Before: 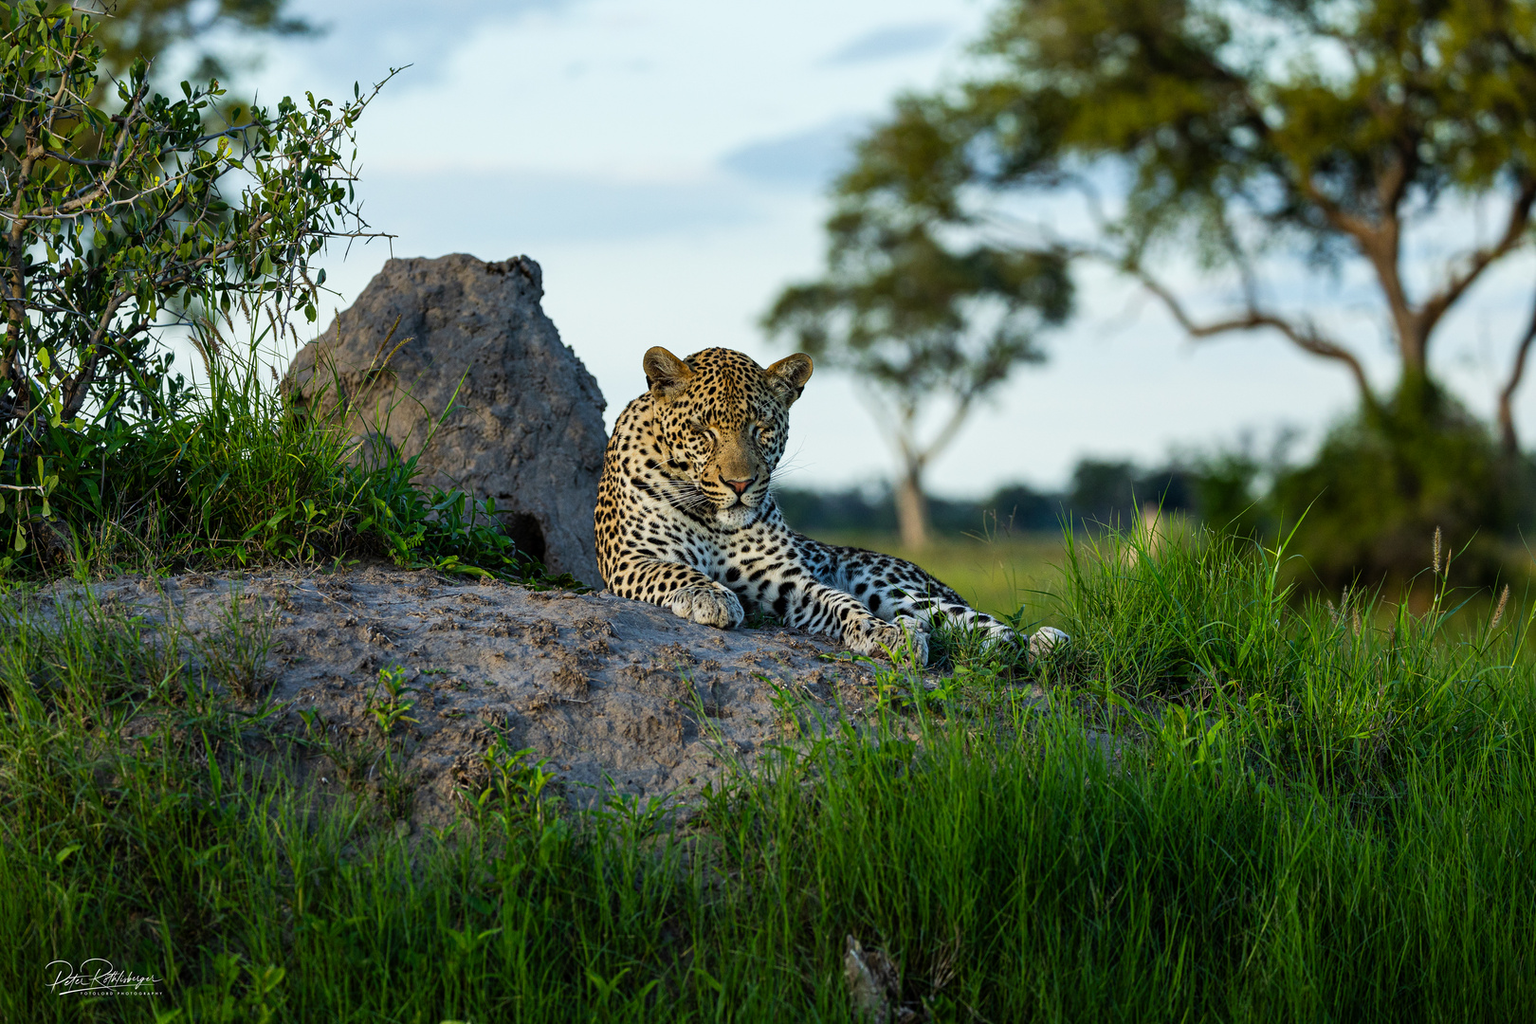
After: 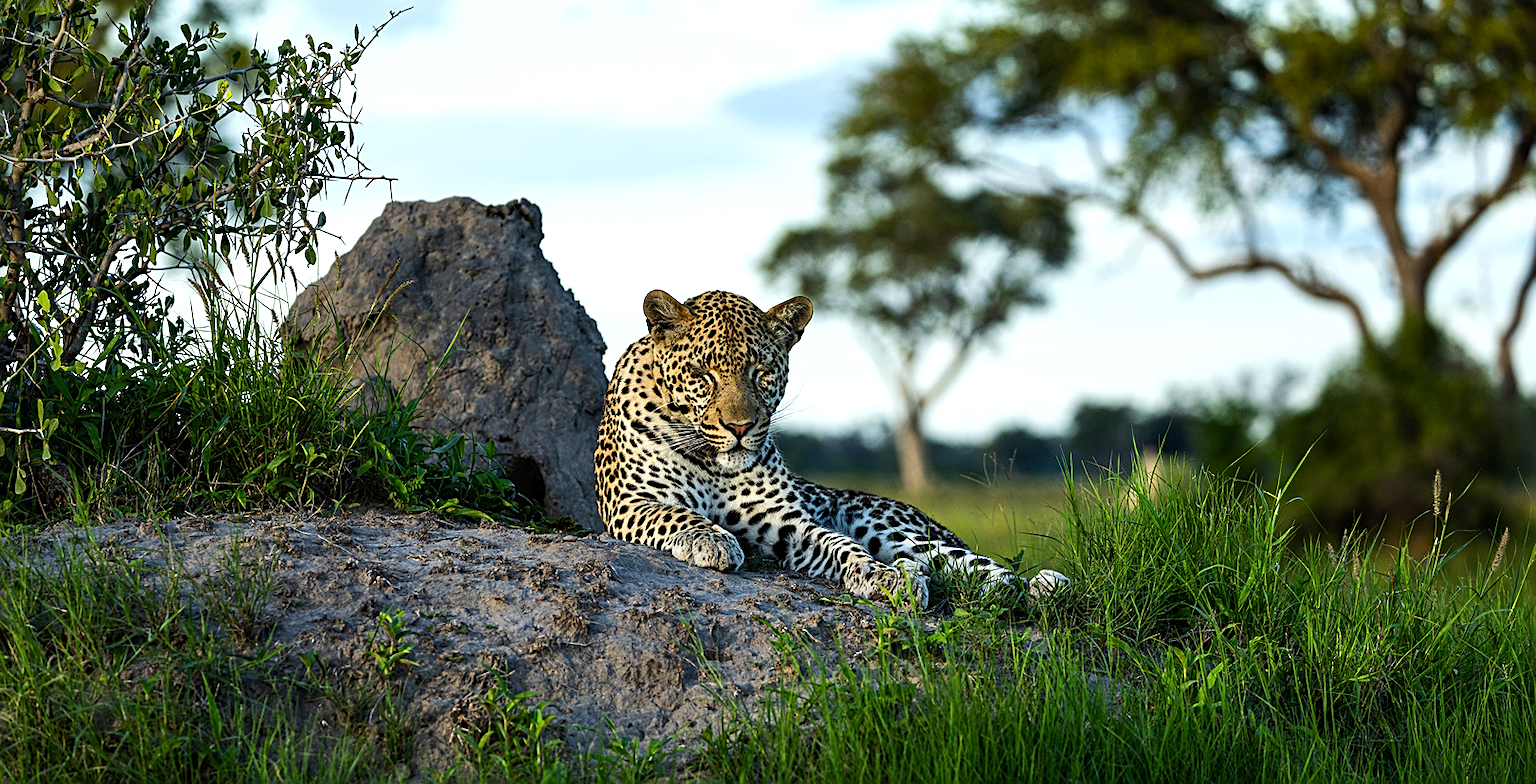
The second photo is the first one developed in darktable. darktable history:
tone equalizer: -8 EV -0.385 EV, -7 EV -0.377 EV, -6 EV -0.333 EV, -5 EV -0.237 EV, -3 EV 0.21 EV, -2 EV 0.313 EV, -1 EV 0.409 EV, +0 EV 0.388 EV, edges refinement/feathering 500, mask exposure compensation -1.57 EV, preserve details no
crop: top 5.615%, bottom 17.726%
sharpen: on, module defaults
